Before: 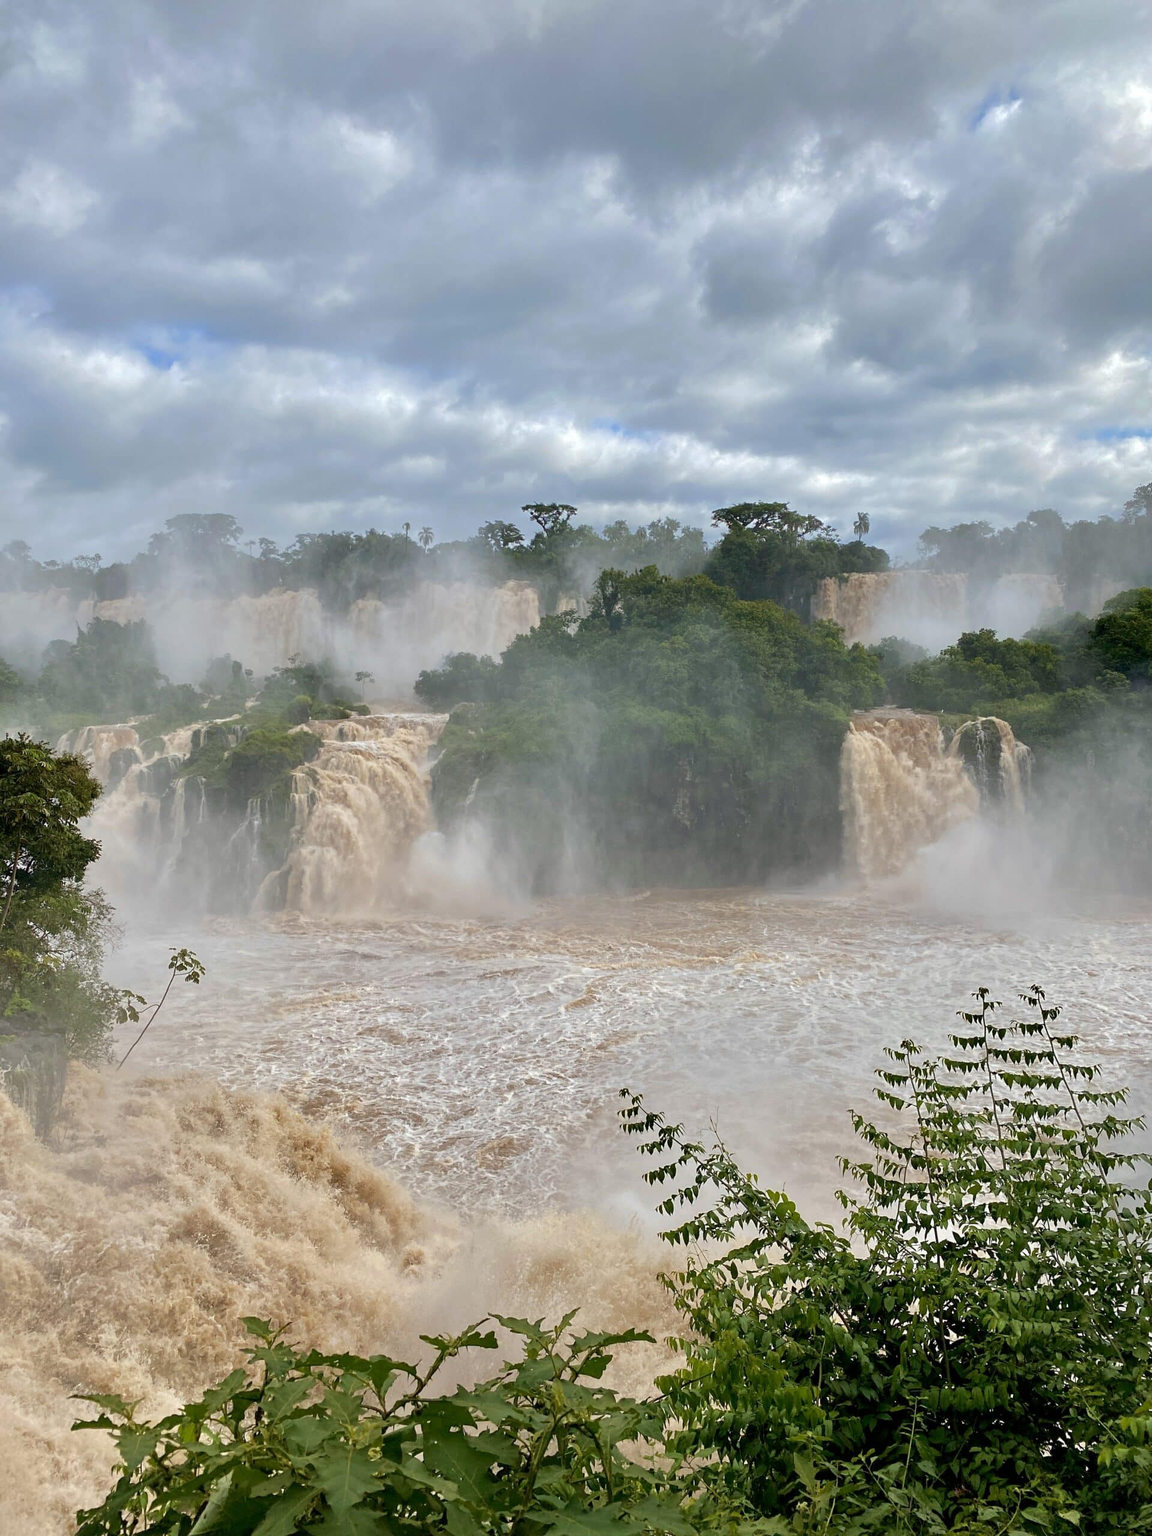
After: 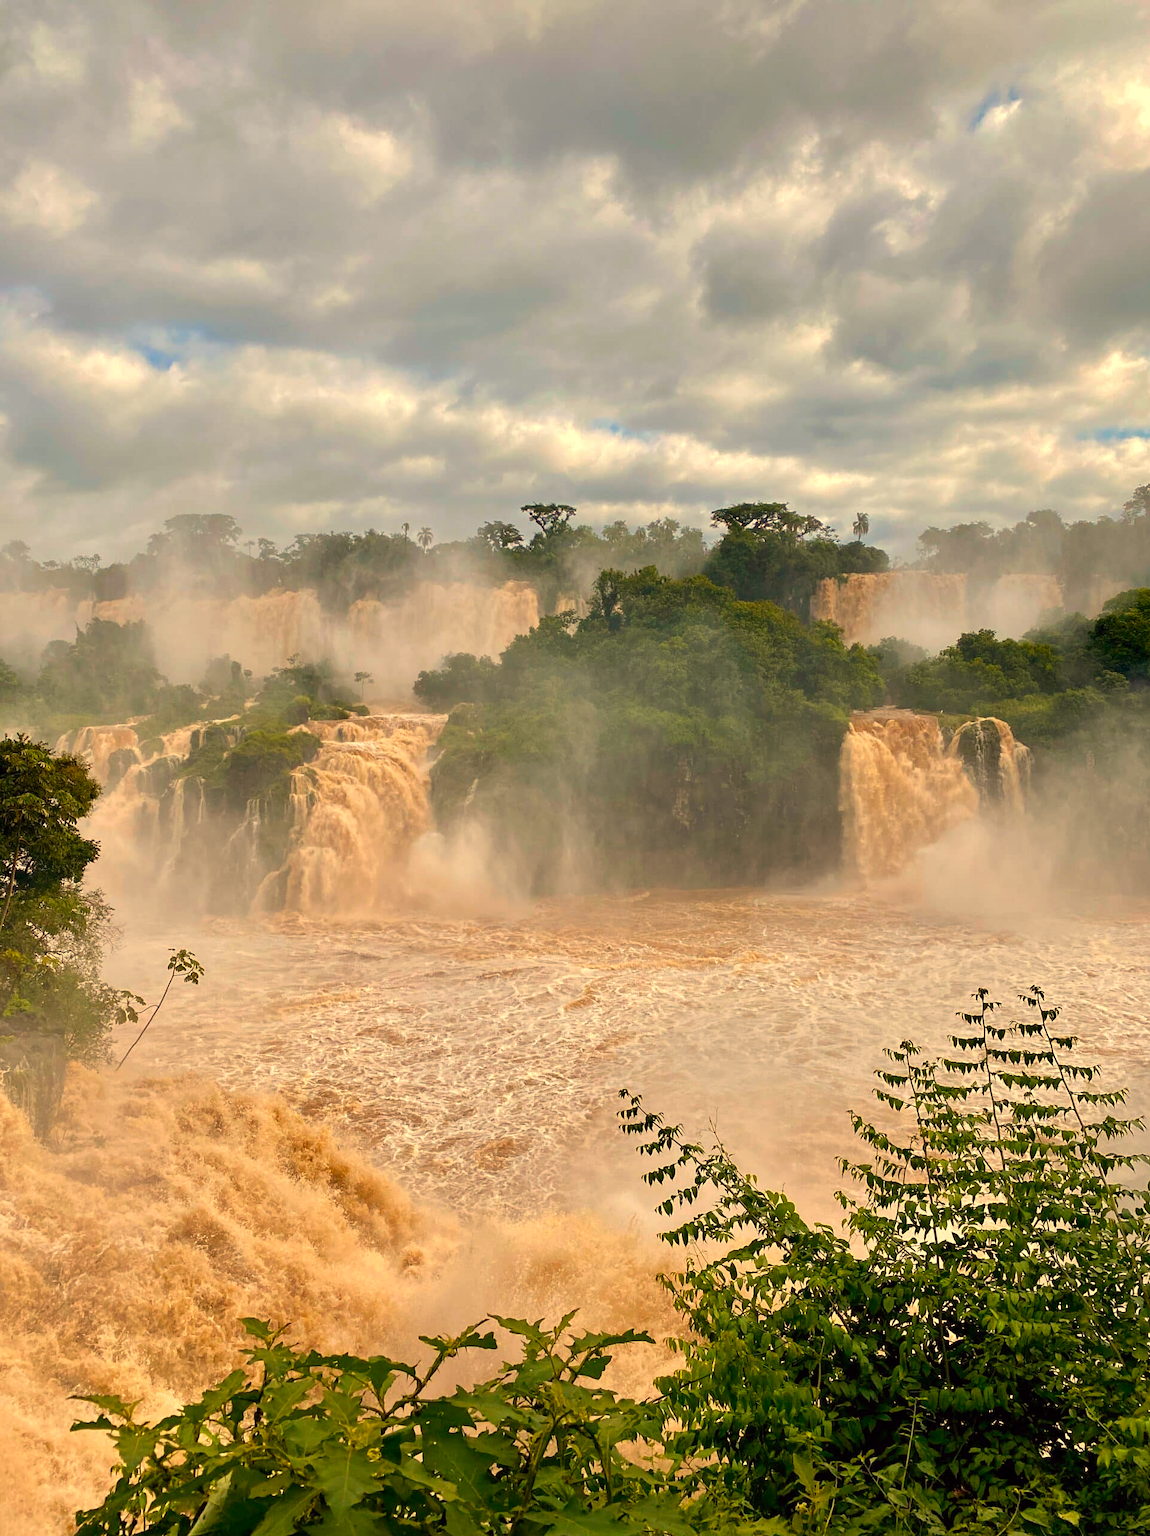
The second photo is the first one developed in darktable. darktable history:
crop and rotate: left 0.126%
white balance: red 1.138, green 0.996, blue 0.812
color balance: lift [1, 1, 0.999, 1.001], gamma [1, 1.003, 1.005, 0.995], gain [1, 0.992, 0.988, 1.012], contrast 5%, output saturation 110%
